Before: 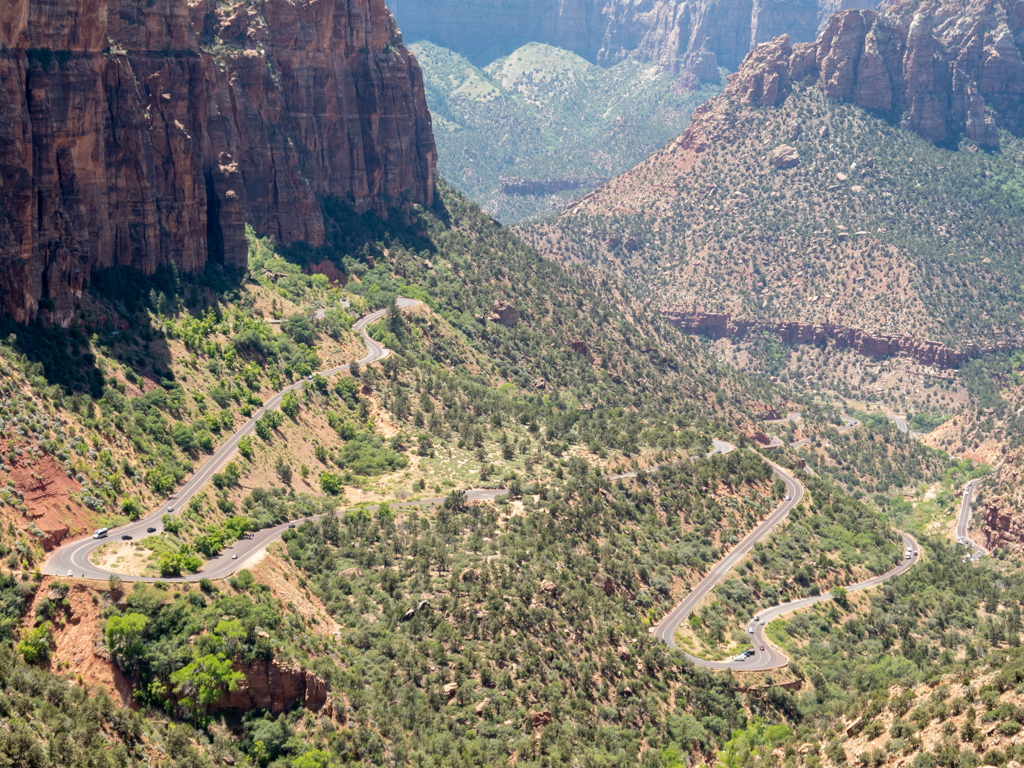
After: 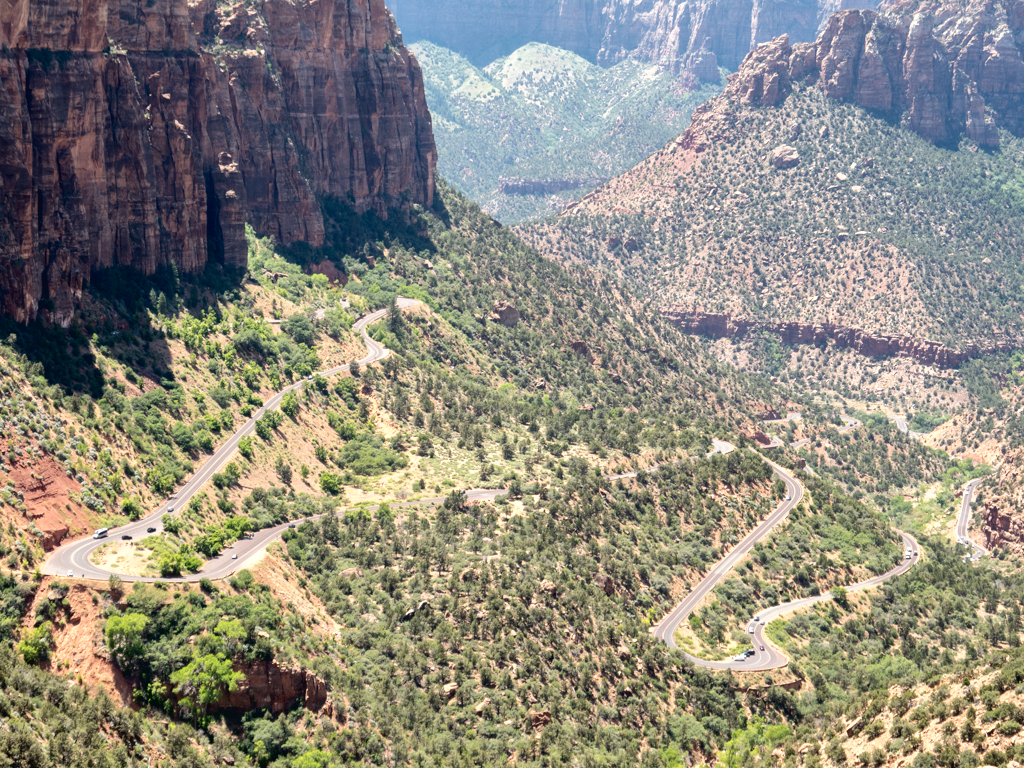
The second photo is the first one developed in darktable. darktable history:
tone curve: curves: ch0 [(0, 0) (0.003, 0.025) (0.011, 0.025) (0.025, 0.029) (0.044, 0.035) (0.069, 0.053) (0.1, 0.083) (0.136, 0.118) (0.177, 0.163) (0.224, 0.22) (0.277, 0.295) (0.335, 0.371) (0.399, 0.444) (0.468, 0.524) (0.543, 0.618) (0.623, 0.702) (0.709, 0.79) (0.801, 0.89) (0.898, 0.973) (1, 1)], color space Lab, independent channels, preserve colors none
shadows and highlights: shadows 12.4, white point adjustment 1.26, soften with gaussian
